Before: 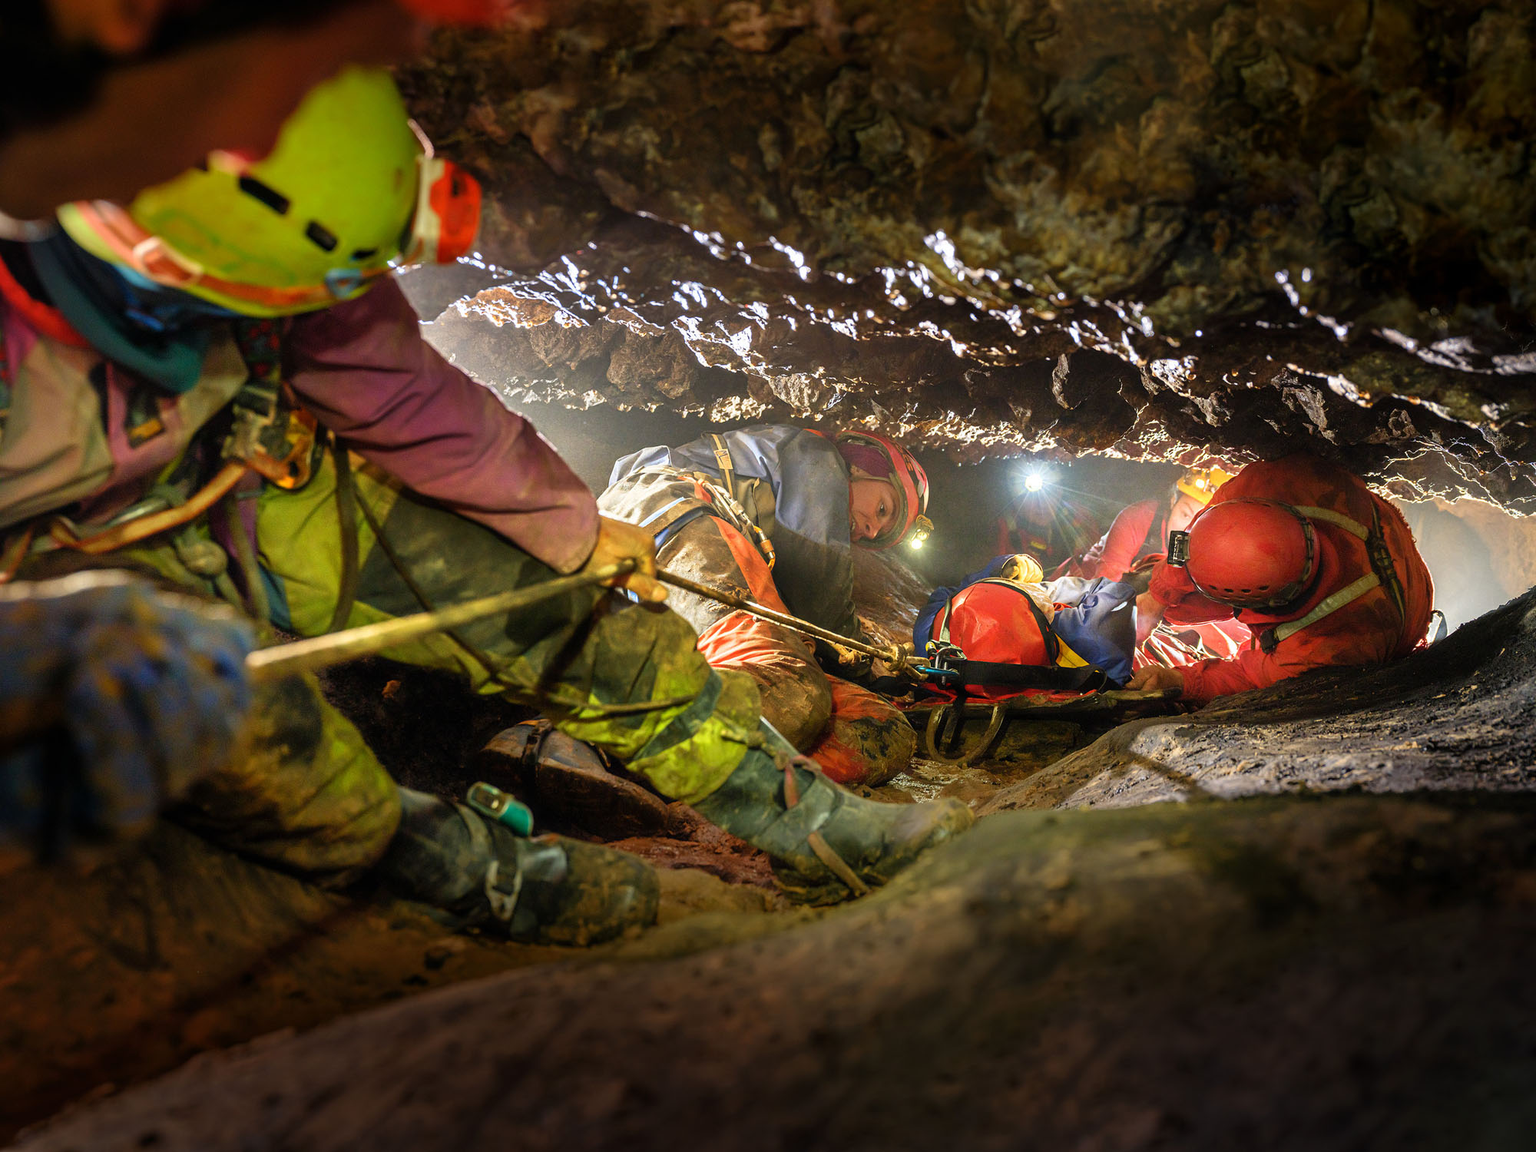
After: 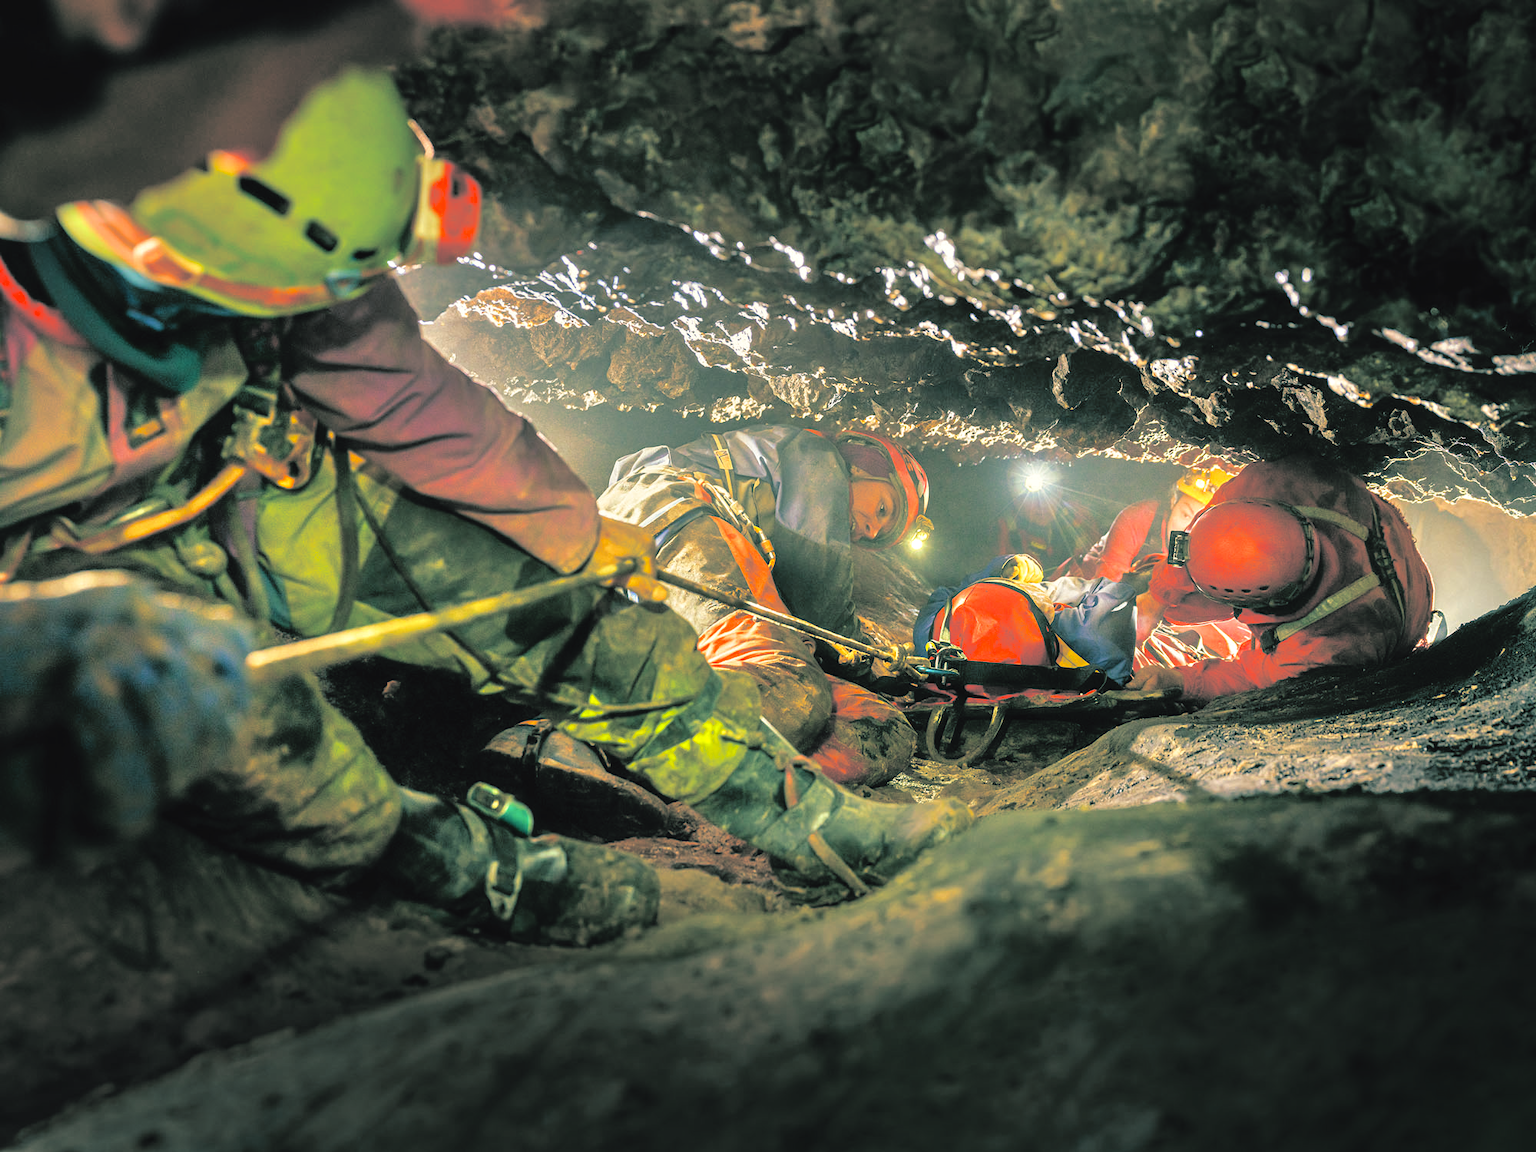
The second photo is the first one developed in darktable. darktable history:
color balance: lift [1.001, 1.007, 1, 0.993], gamma [1.023, 1.026, 1.01, 0.974], gain [0.964, 1.059, 1.073, 0.927]
tone equalizer: -7 EV 0.15 EV, -6 EV 0.6 EV, -5 EV 1.15 EV, -4 EV 1.33 EV, -3 EV 1.15 EV, -2 EV 0.6 EV, -1 EV 0.15 EV, mask exposure compensation -0.5 EV
split-toning: shadows › hue 186.43°, highlights › hue 49.29°, compress 30.29%
